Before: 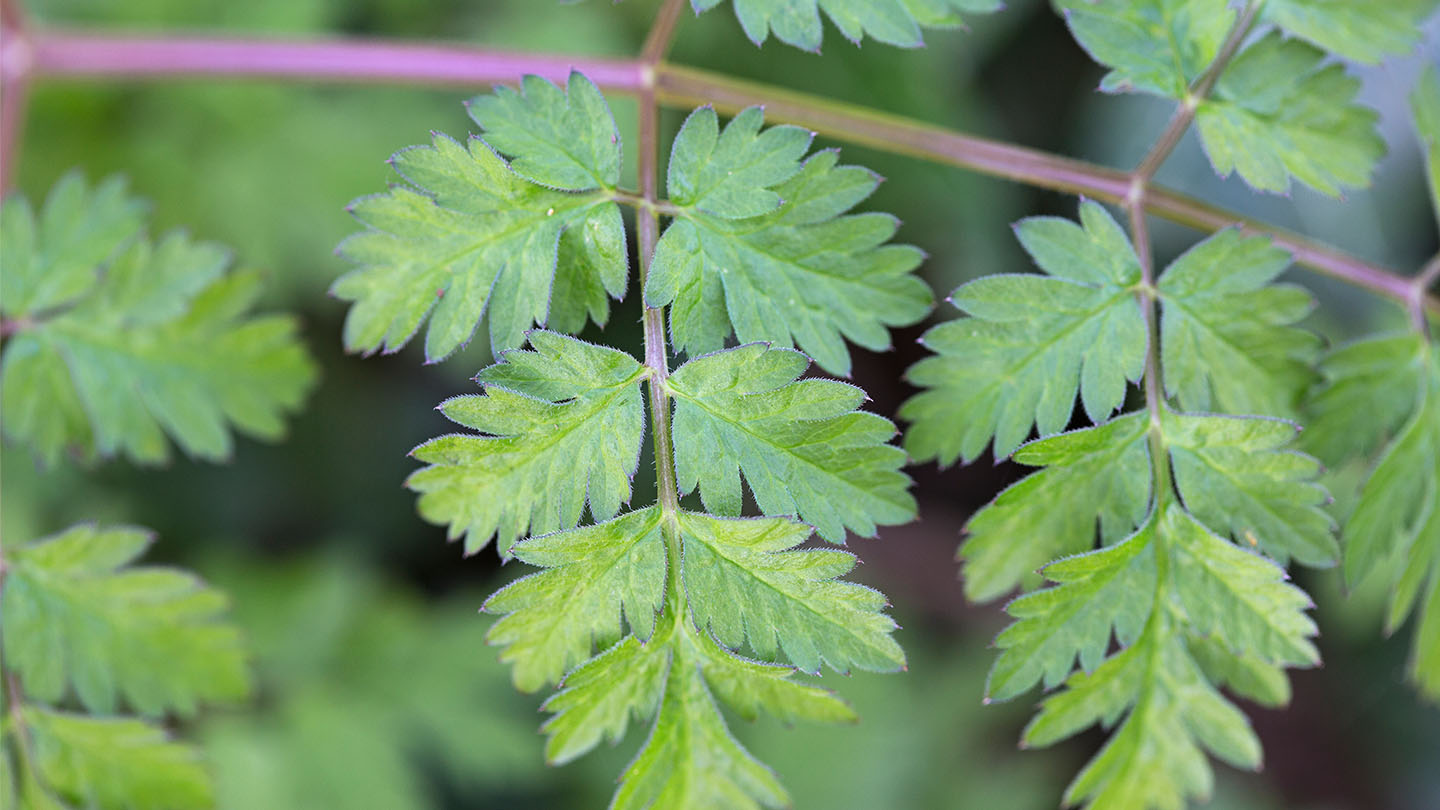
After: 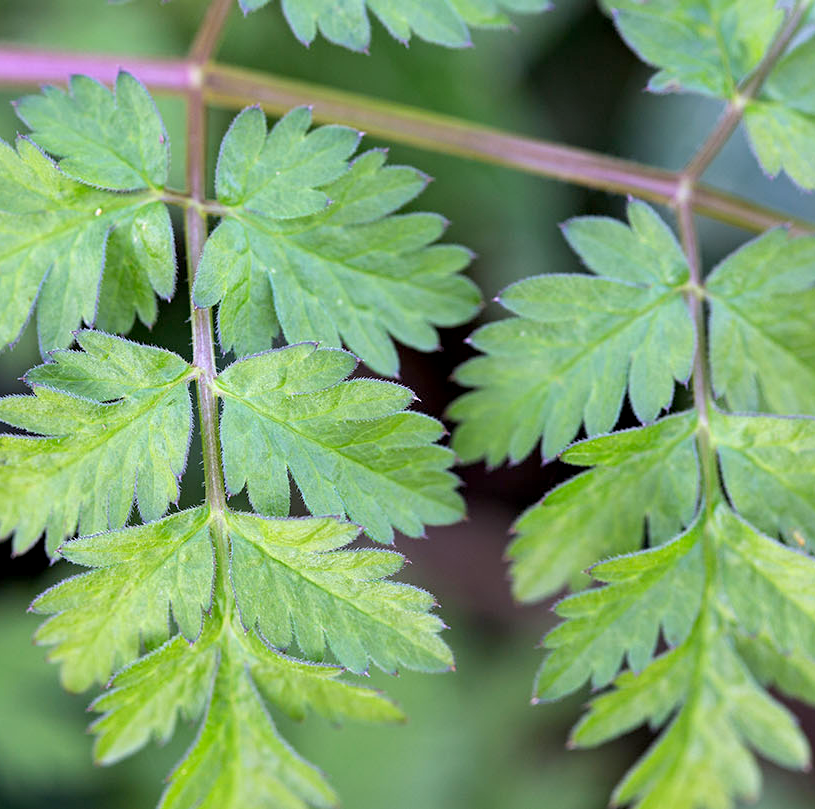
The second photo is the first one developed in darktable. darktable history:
exposure: black level correction 0.007, exposure 0.159 EV, compensate highlight preservation false
crop: left 31.458%, top 0%, right 11.876%
